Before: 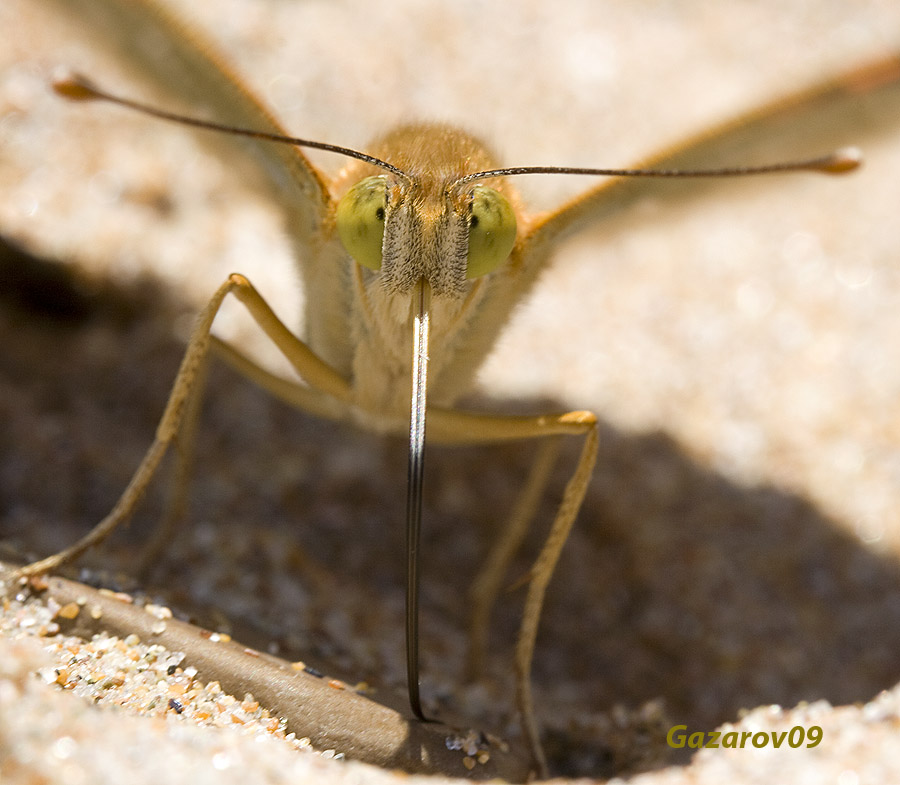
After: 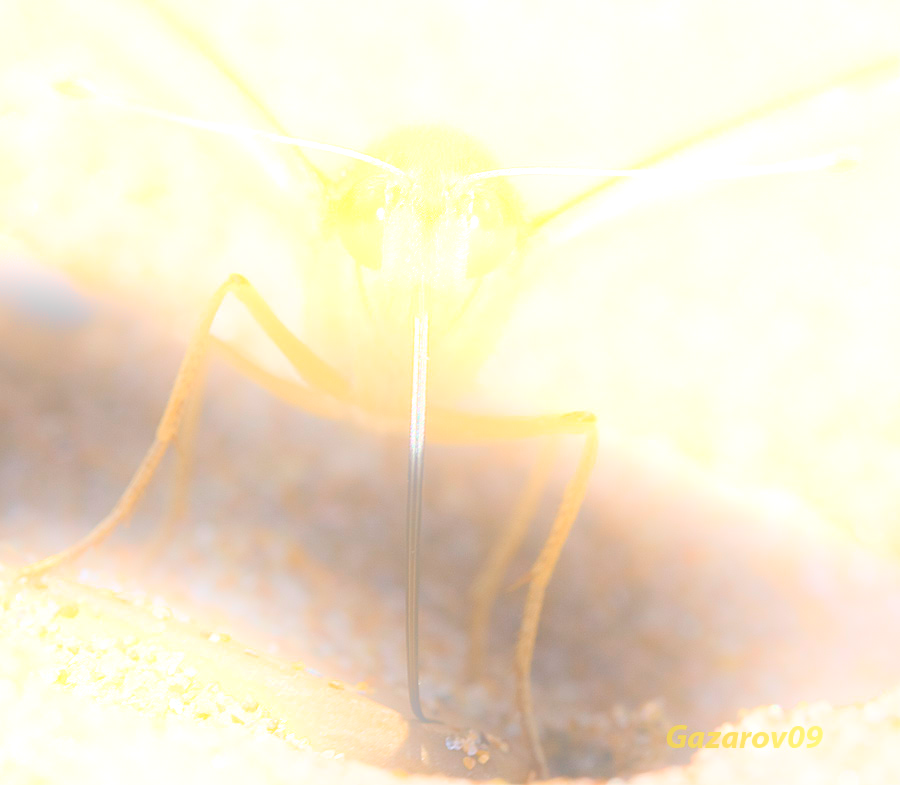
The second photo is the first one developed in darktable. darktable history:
sharpen: amount 0.2
bloom: size 25%, threshold 5%, strength 90%
